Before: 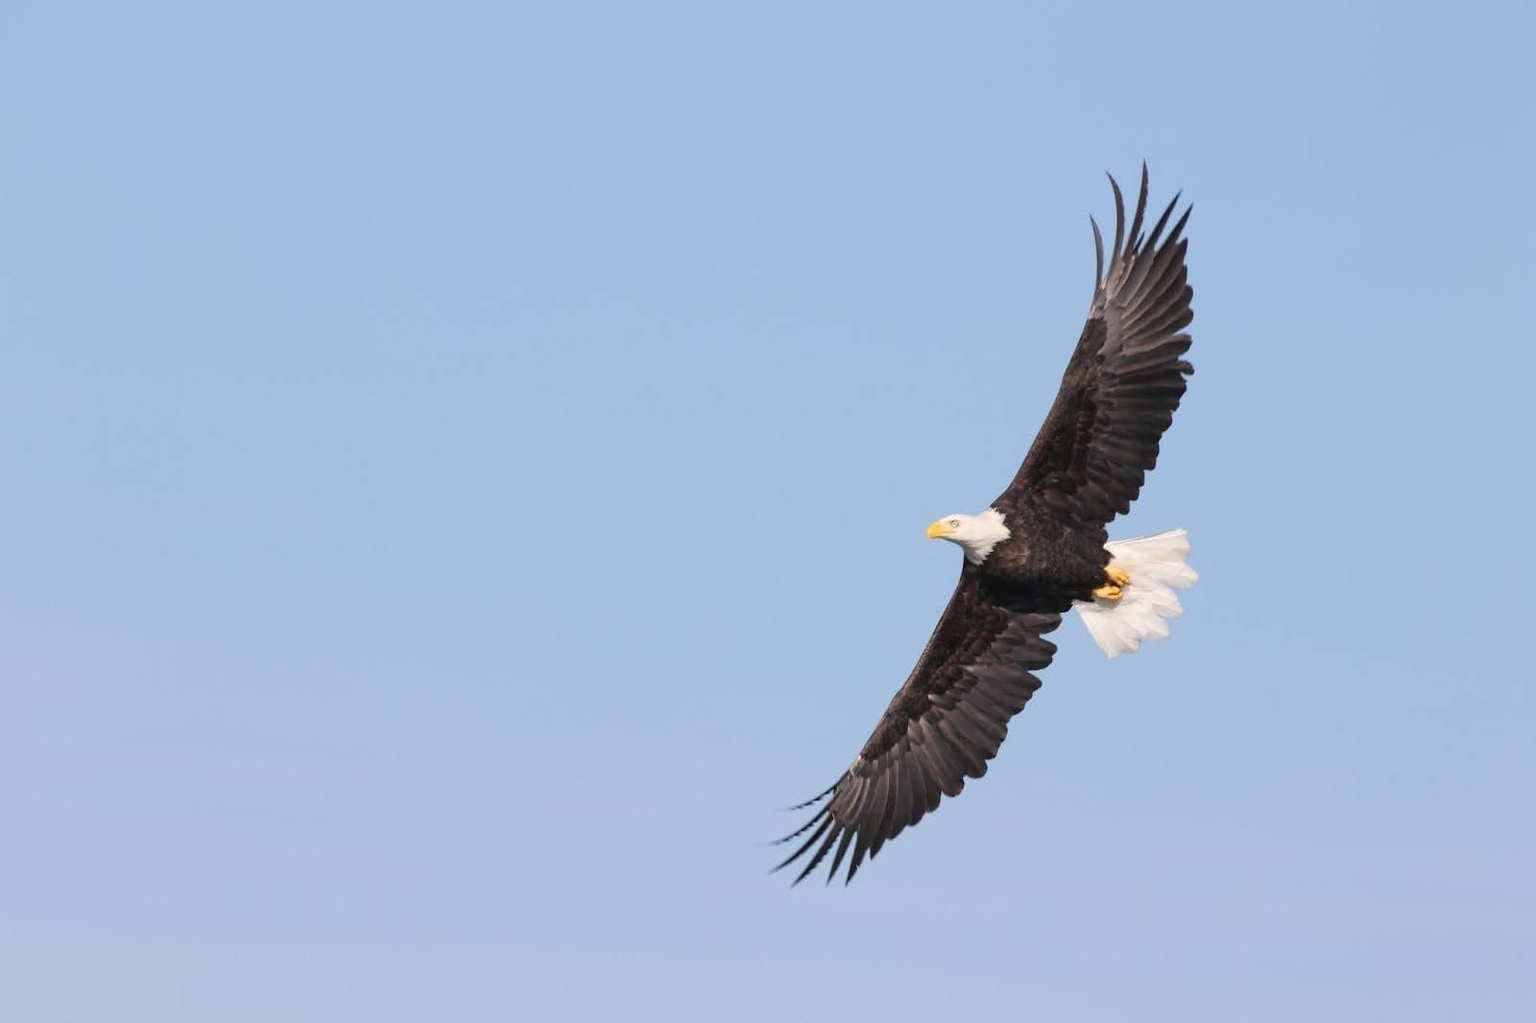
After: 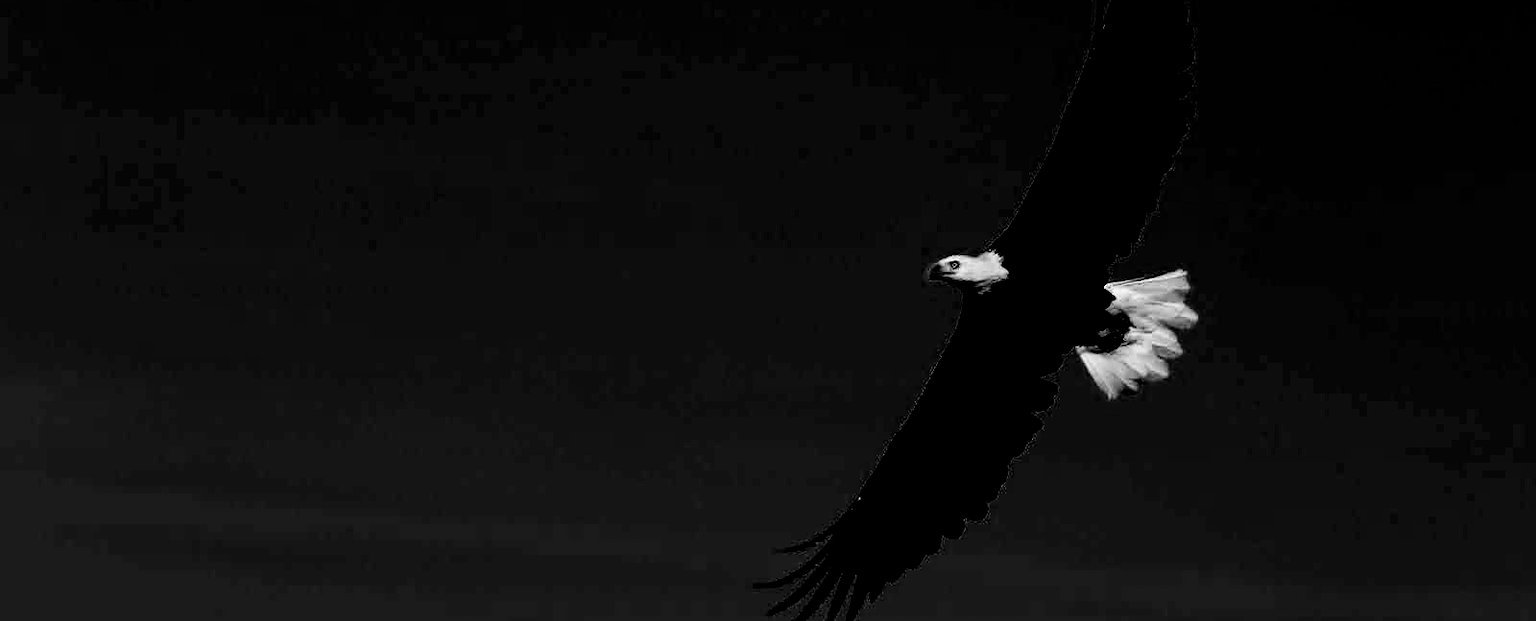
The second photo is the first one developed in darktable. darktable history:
crop and rotate: top 25.357%, bottom 13.942%
base curve: curves: ch0 [(0, 0) (0.028, 0.03) (0.121, 0.232) (0.46, 0.748) (0.859, 0.968) (1, 1)], preserve colors none
levels: mode automatic, black 8.58%, gray 59.42%, levels [0, 0.445, 1]
monochrome: on, module defaults
rgb curve: curves: ch0 [(0, 0) (0.21, 0.15) (0.24, 0.21) (0.5, 0.75) (0.75, 0.96) (0.89, 0.99) (1, 1)]; ch1 [(0, 0.02) (0.21, 0.13) (0.25, 0.2) (0.5, 0.67) (0.75, 0.9) (0.89, 0.97) (1, 1)]; ch2 [(0, 0.02) (0.21, 0.13) (0.25, 0.2) (0.5, 0.67) (0.75, 0.9) (0.89, 0.97) (1, 1)], compensate middle gray true
